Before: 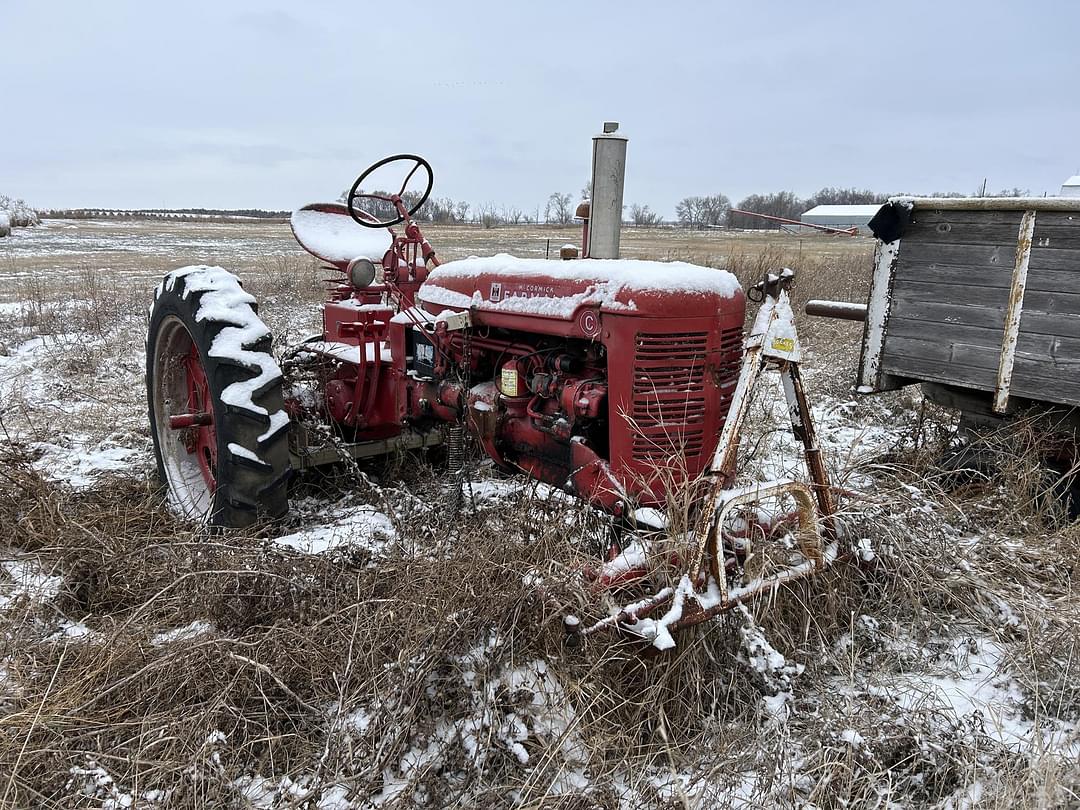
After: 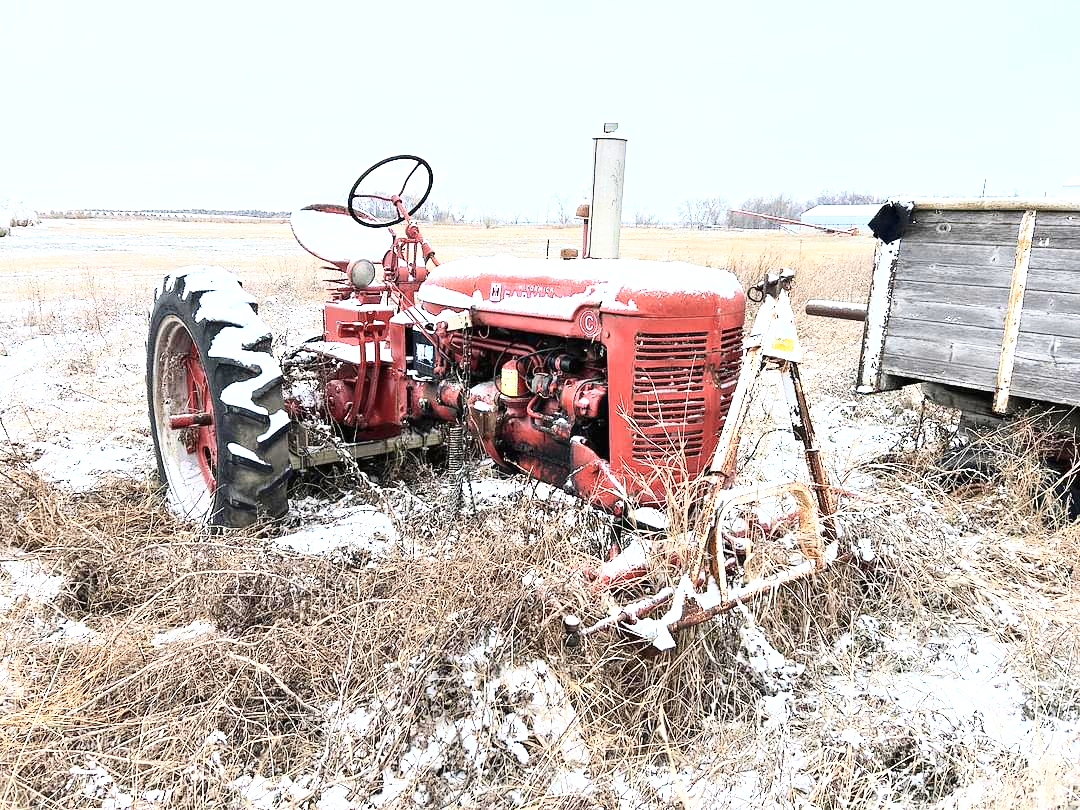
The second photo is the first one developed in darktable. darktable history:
exposure: black level correction 0, exposure 1.2 EV, compensate exposure bias true, compensate highlight preservation false
base curve: curves: ch0 [(0, 0) (0.018, 0.026) (0.143, 0.37) (0.33, 0.731) (0.458, 0.853) (0.735, 0.965) (0.905, 0.986) (1, 1)]
color zones: curves: ch1 [(0, 0.455) (0.063, 0.455) (0.286, 0.495) (0.429, 0.5) (0.571, 0.5) (0.714, 0.5) (0.857, 0.5) (1, 0.455)]; ch2 [(0, 0.532) (0.063, 0.521) (0.233, 0.447) (0.429, 0.489) (0.571, 0.5) (0.714, 0.5) (0.857, 0.5) (1, 0.532)]
white balance: red 1, blue 1
